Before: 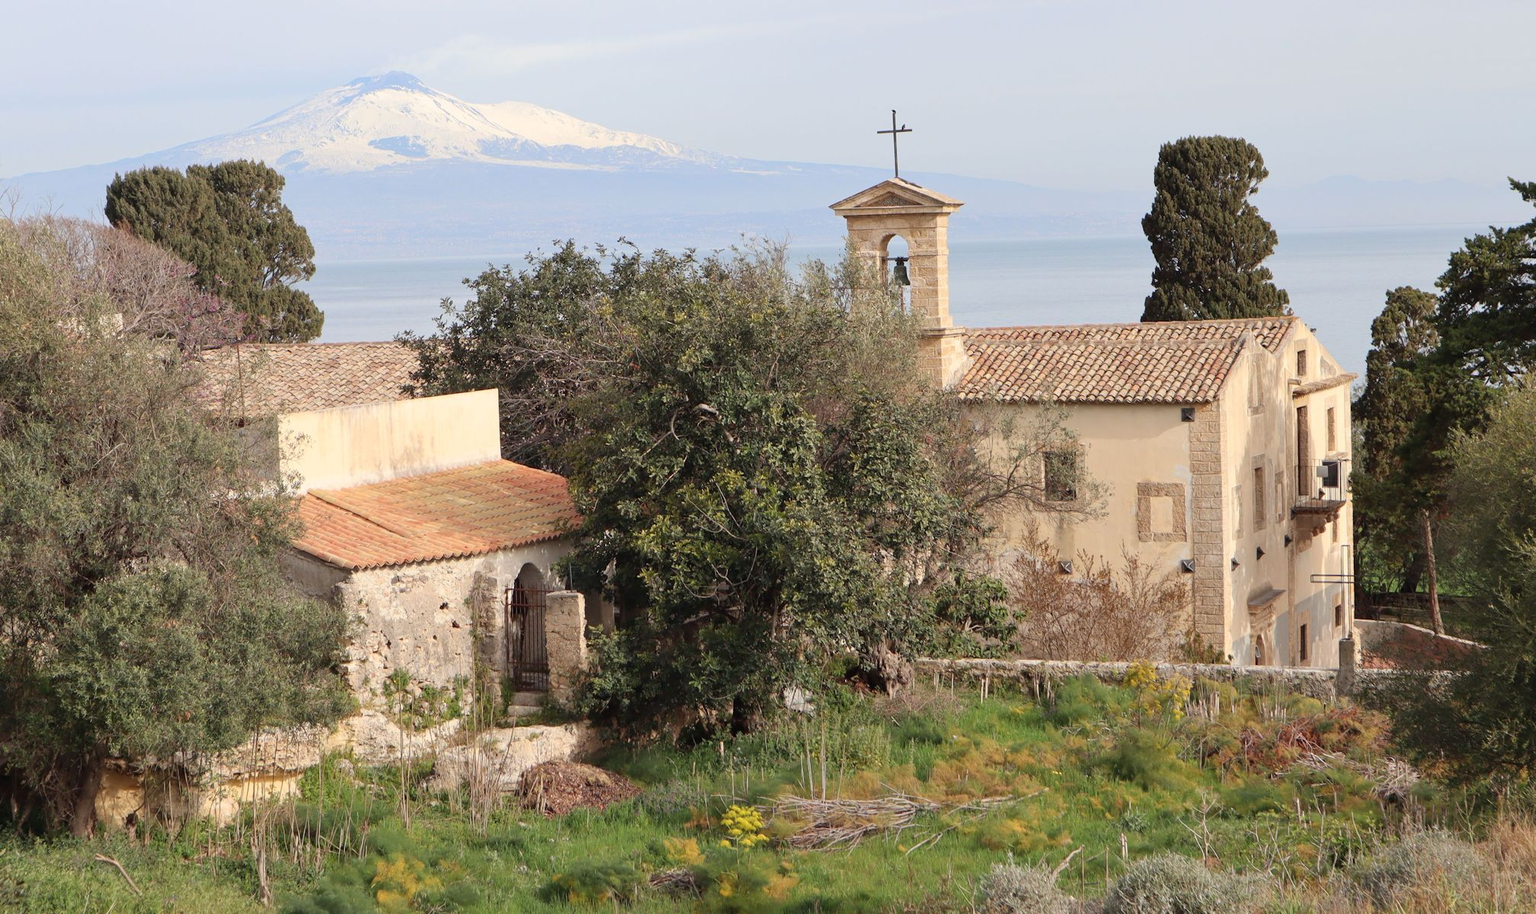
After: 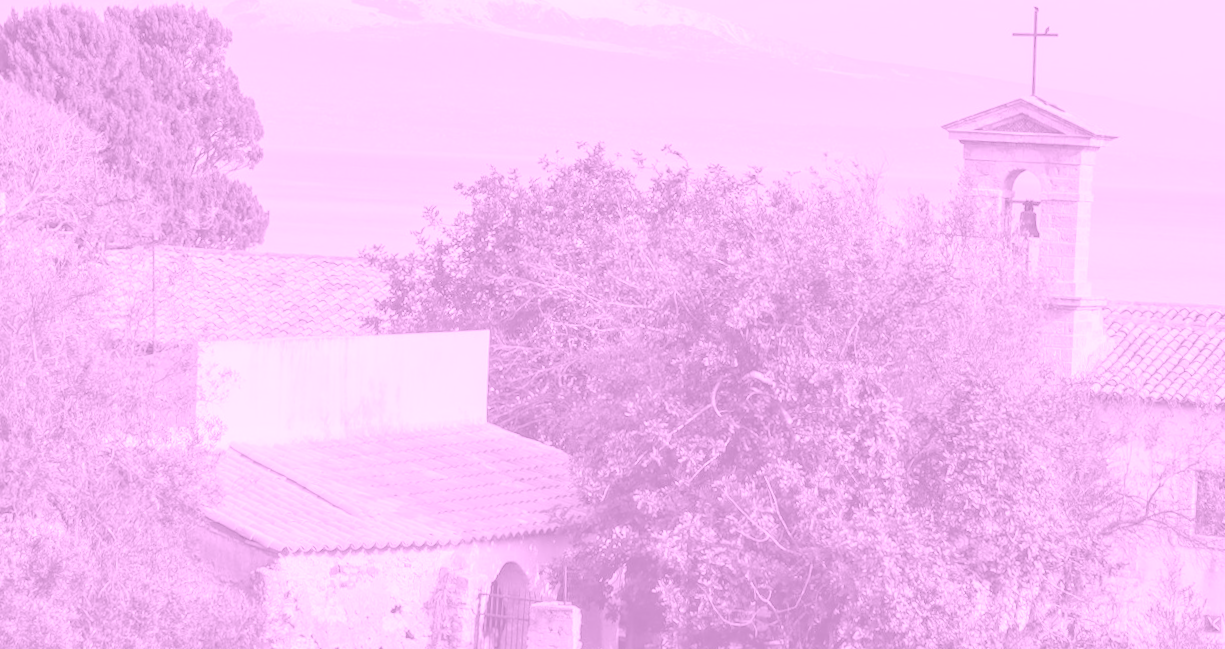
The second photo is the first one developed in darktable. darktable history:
colorize: hue 331.2°, saturation 75%, source mix 30.28%, lightness 70.52%, version 1
crop and rotate: angle -4.99°, left 2.122%, top 6.945%, right 27.566%, bottom 30.519%
rotate and perspective: rotation -0.45°, automatic cropping original format, crop left 0.008, crop right 0.992, crop top 0.012, crop bottom 0.988
local contrast: detail 150%
white balance: red 1.029, blue 0.92
haze removal: compatibility mode true, adaptive false
